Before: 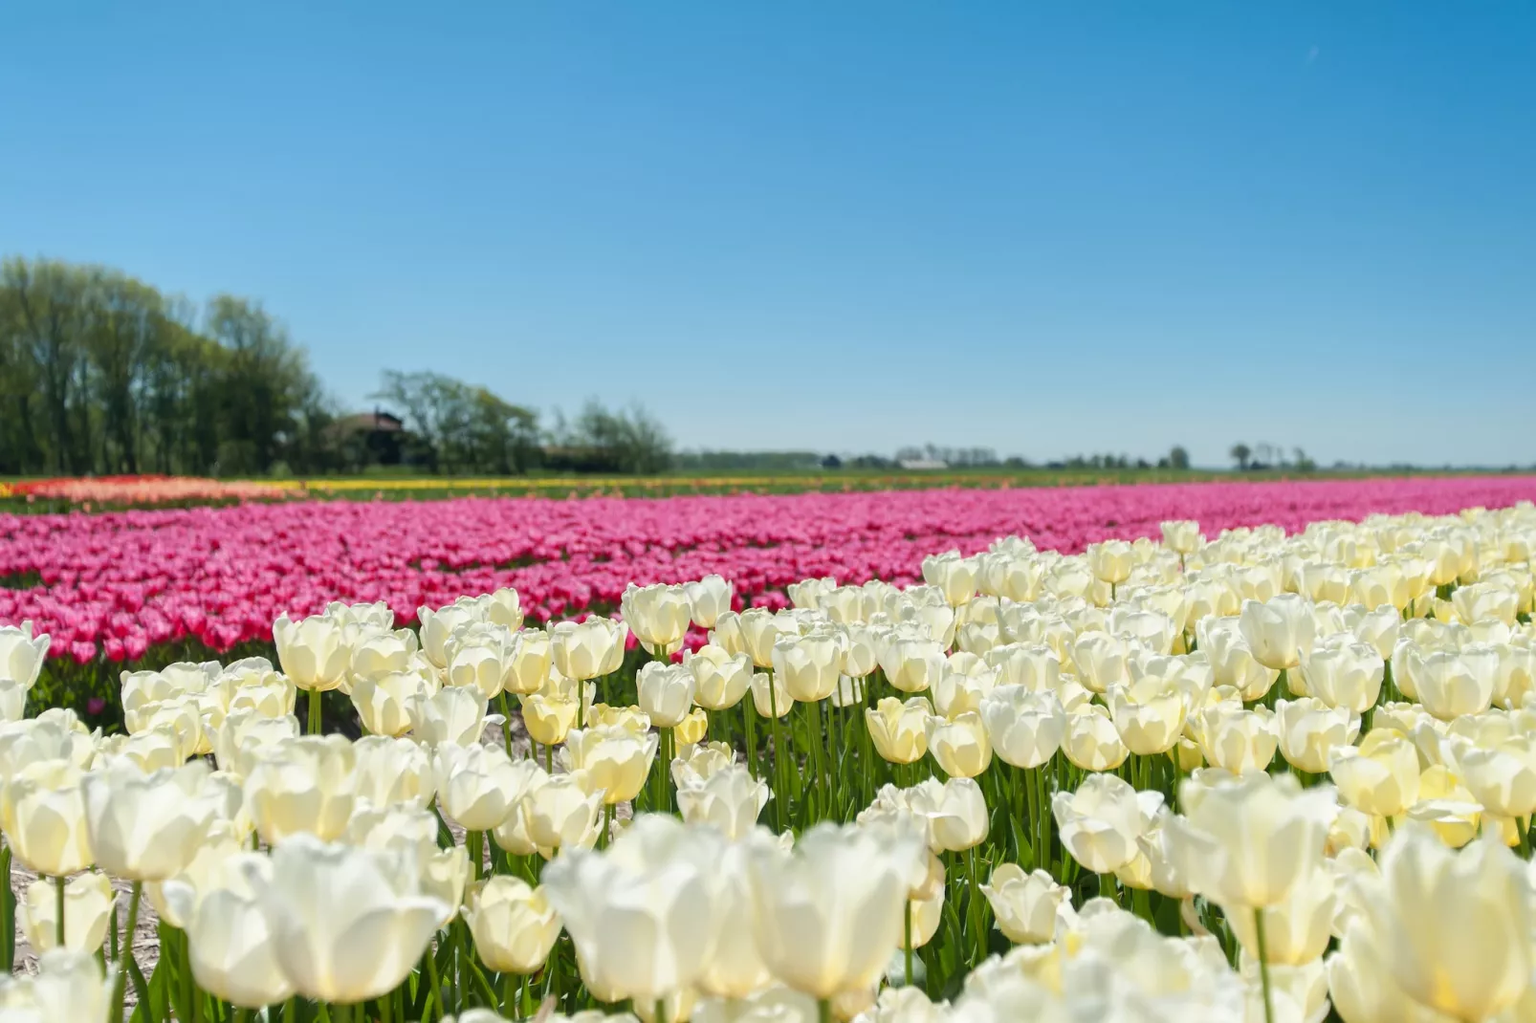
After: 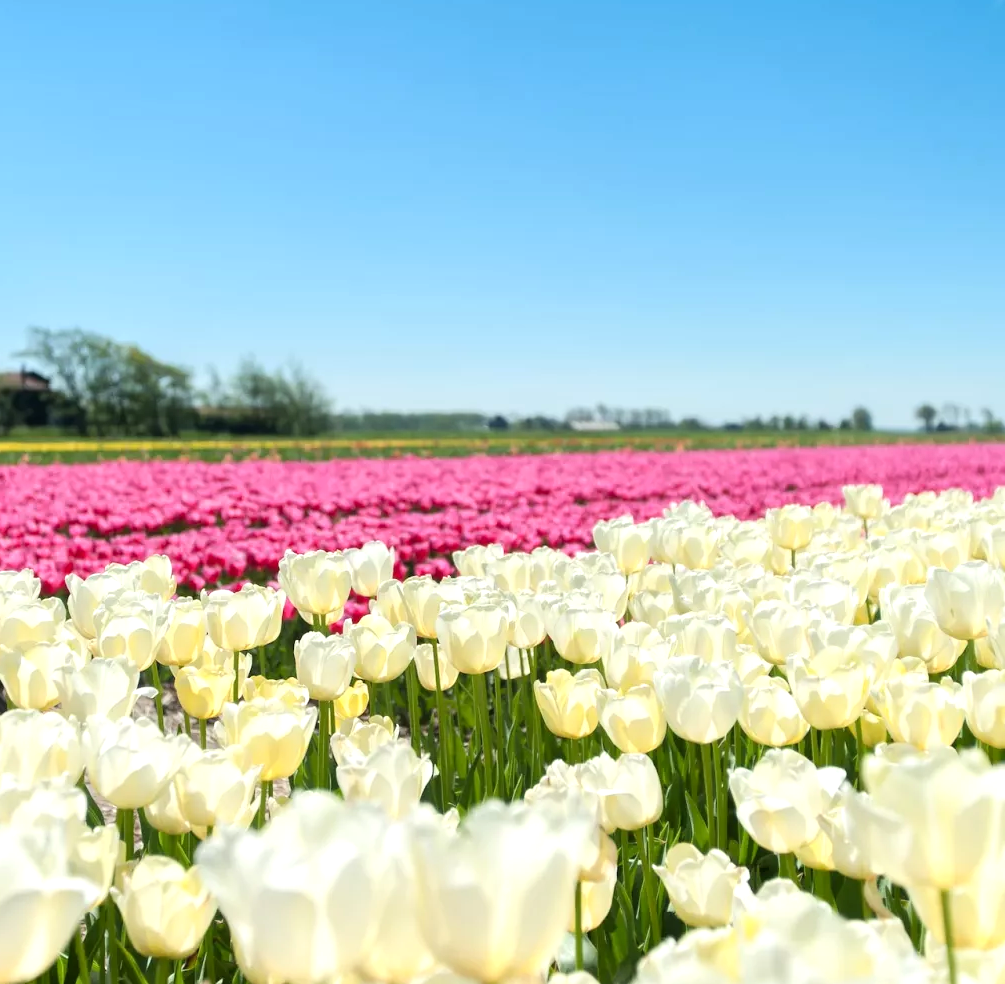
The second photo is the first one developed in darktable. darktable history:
crop and rotate: left 23.115%, top 5.637%, right 14.289%, bottom 2.365%
tone equalizer: -8 EV -0.446 EV, -7 EV -0.386 EV, -6 EV -0.37 EV, -5 EV -0.206 EV, -3 EV 0.245 EV, -2 EV 0.336 EV, -1 EV 0.392 EV, +0 EV 0.388 EV
contrast brightness saturation: contrast 0.104, brightness 0.013, saturation 0.021
